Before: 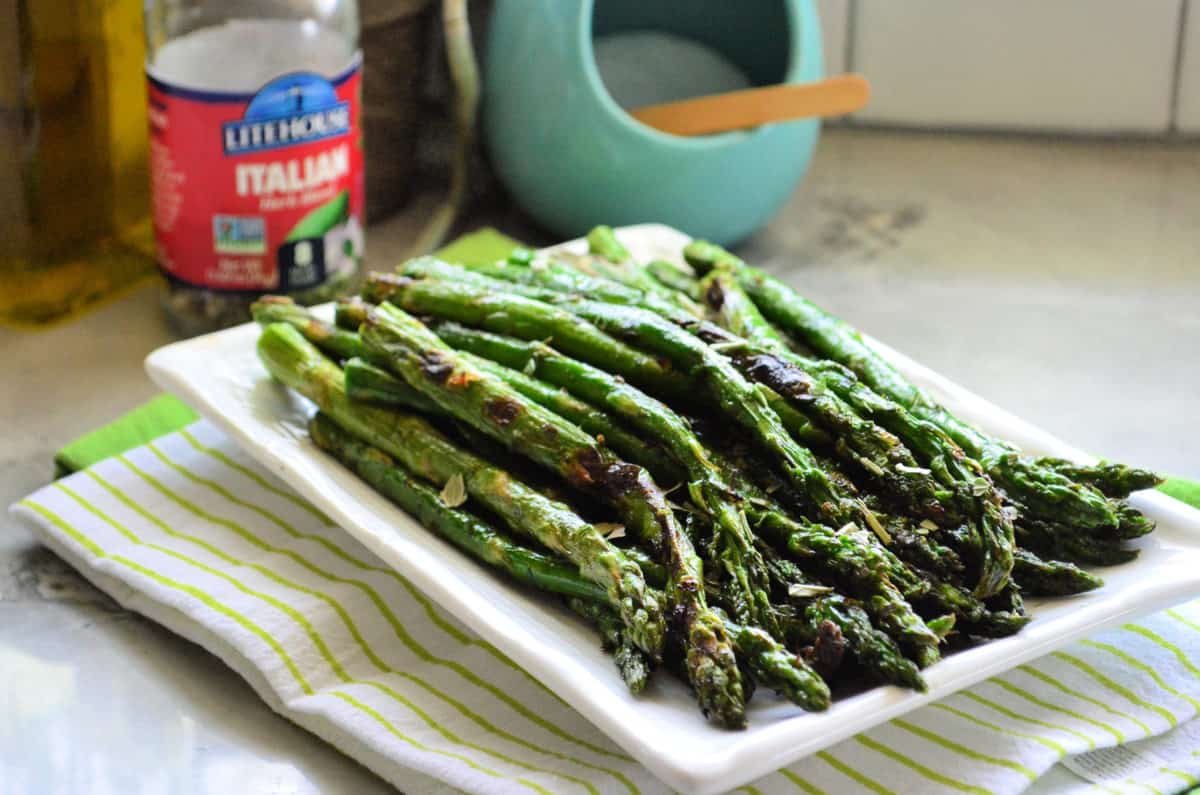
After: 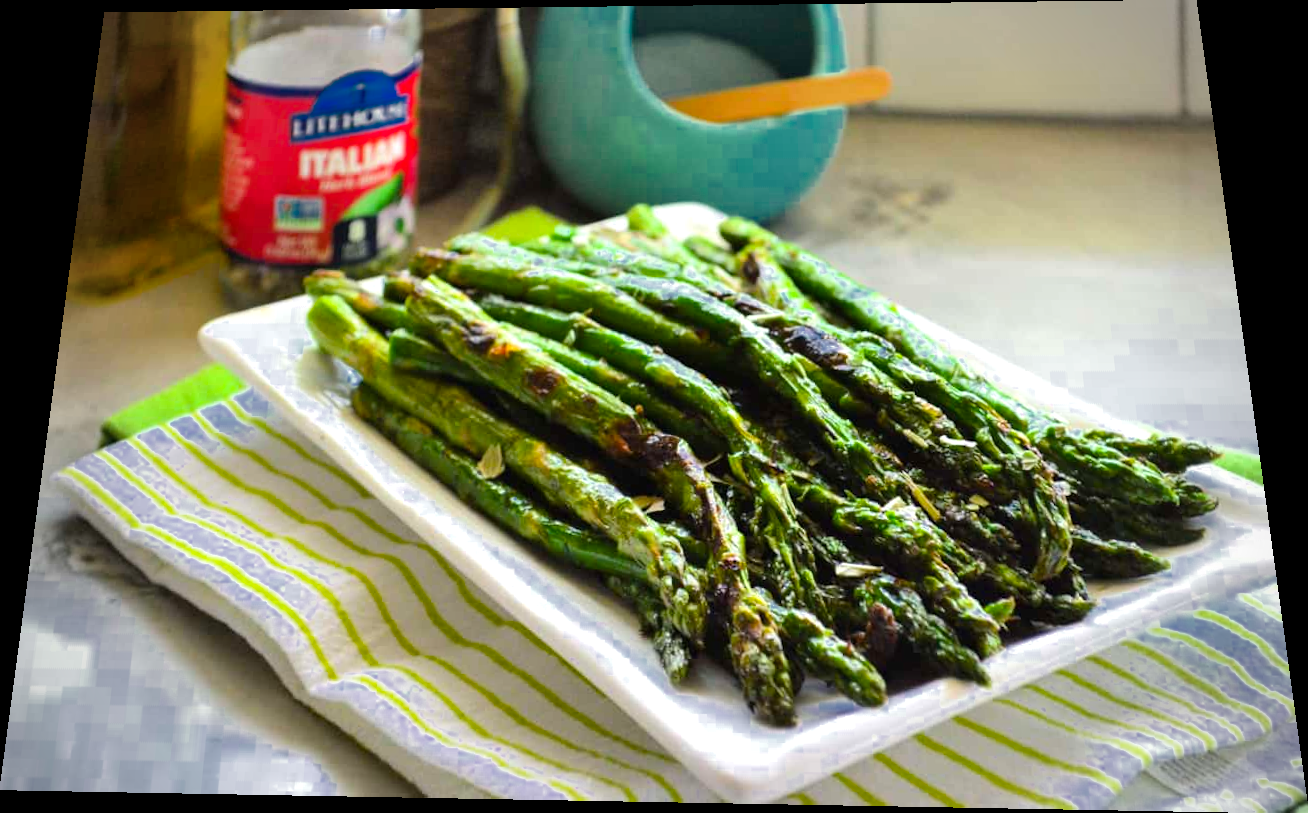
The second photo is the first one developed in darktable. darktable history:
color zones: curves: ch0 [(0, 0.497) (0.143, 0.5) (0.286, 0.5) (0.429, 0.483) (0.571, 0.116) (0.714, -0.006) (0.857, 0.28) (1, 0.497)]
exposure: exposure 0.2 EV, compensate highlight preservation false
color balance rgb: perceptual saturation grading › global saturation 20%, global vibrance 20%
vignetting: fall-off start 74.49%, fall-off radius 65.9%, brightness -0.628, saturation -0.68
rotate and perspective: rotation 0.128°, lens shift (vertical) -0.181, lens shift (horizontal) -0.044, shear 0.001, automatic cropping off
